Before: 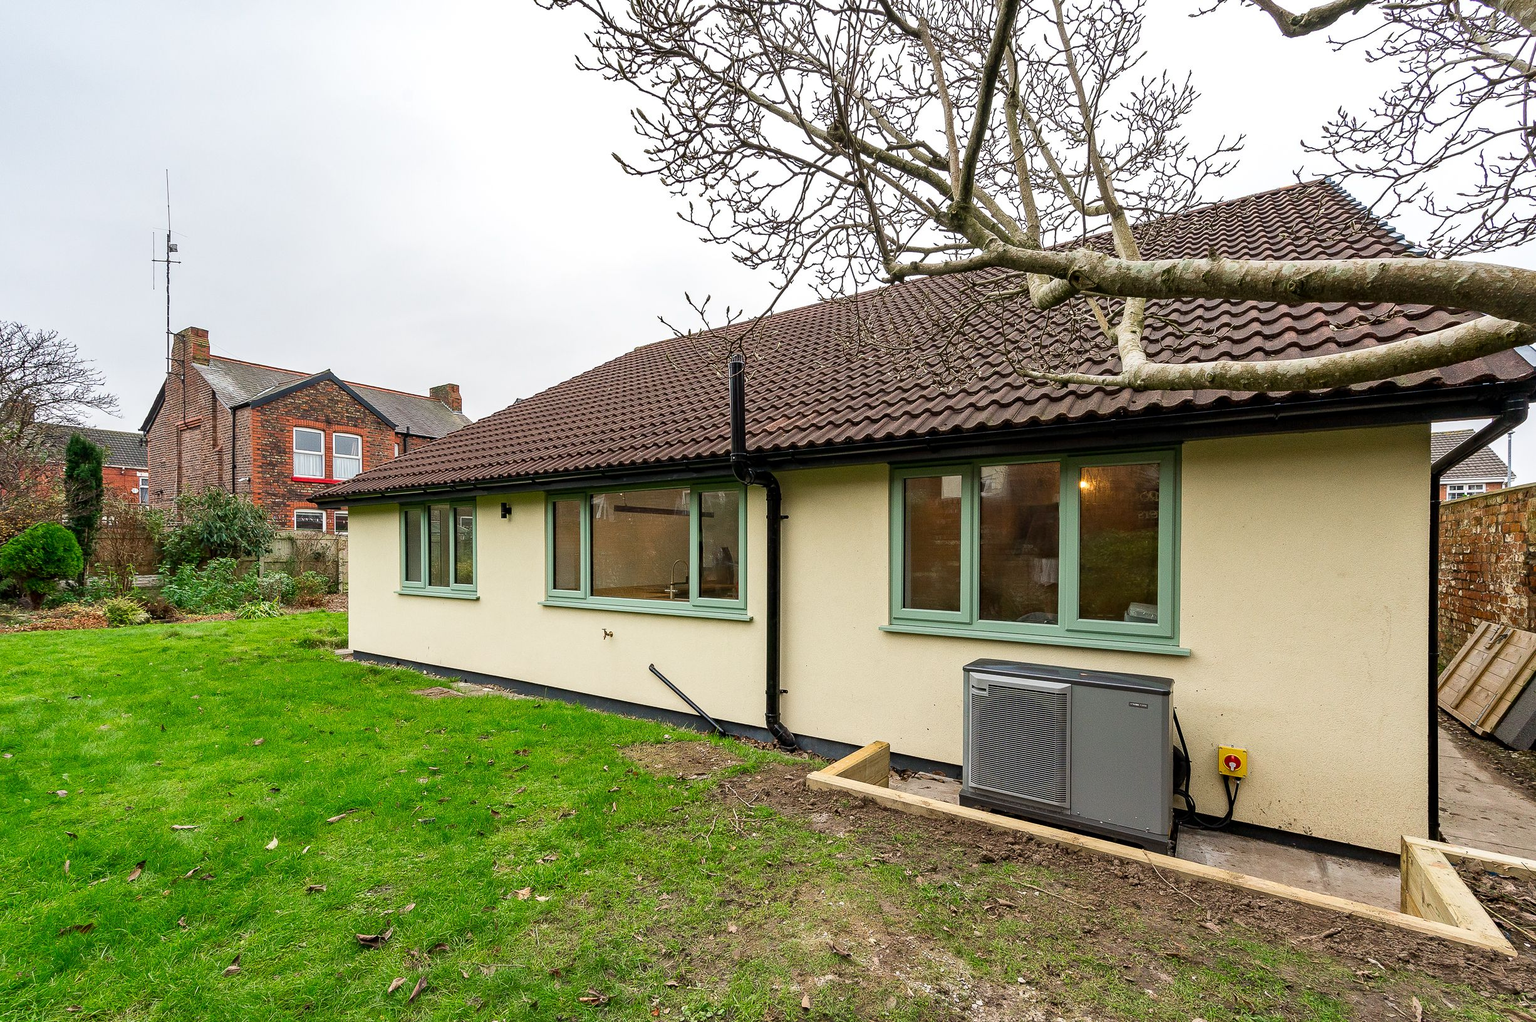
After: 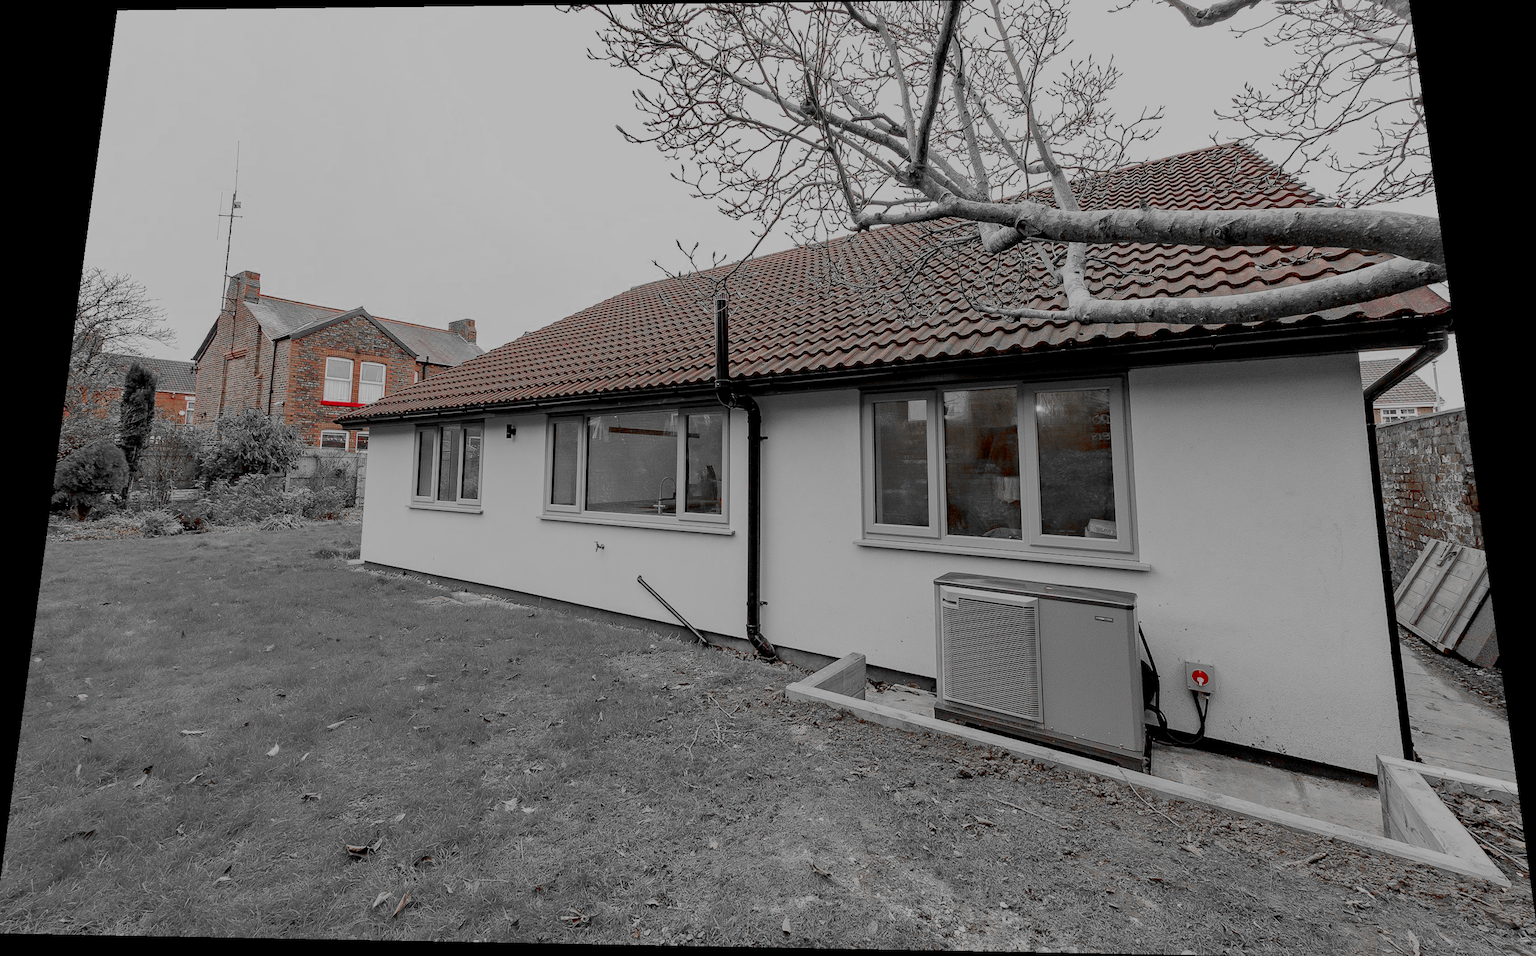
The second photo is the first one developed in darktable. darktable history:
crop: left 0.434%, top 0.485%, right 0.244%, bottom 0.386%
filmic rgb: black relative exposure -7 EV, white relative exposure 6 EV, threshold 3 EV, target black luminance 0%, hardness 2.73, latitude 61.22%, contrast 0.691, highlights saturation mix 10%, shadows ↔ highlights balance -0.073%, preserve chrominance no, color science v4 (2020), iterations of high-quality reconstruction 10, contrast in shadows soft, contrast in highlights soft, enable highlight reconstruction true
rotate and perspective: rotation 0.128°, lens shift (vertical) -0.181, lens shift (horizontal) -0.044, shear 0.001, automatic cropping off
color zones: curves: ch0 [(0, 0.352) (0.143, 0.407) (0.286, 0.386) (0.429, 0.431) (0.571, 0.829) (0.714, 0.853) (0.857, 0.833) (1, 0.352)]; ch1 [(0, 0.604) (0.072, 0.726) (0.096, 0.608) (0.205, 0.007) (0.571, -0.006) (0.839, -0.013) (0.857, -0.012) (1, 0.604)]
